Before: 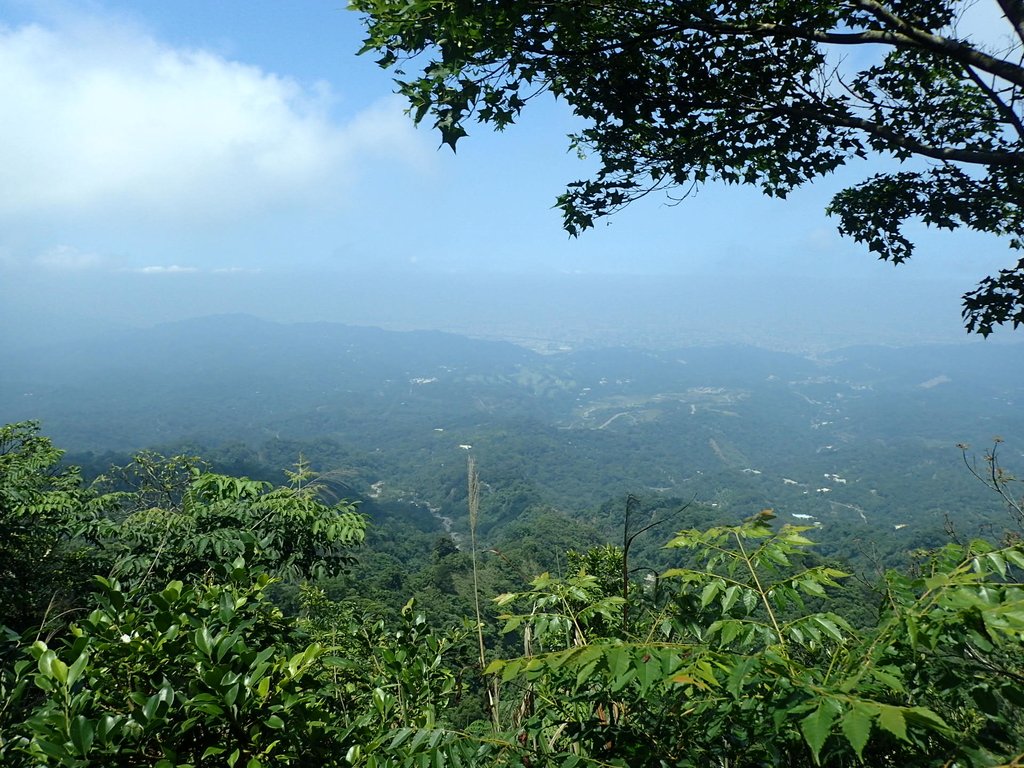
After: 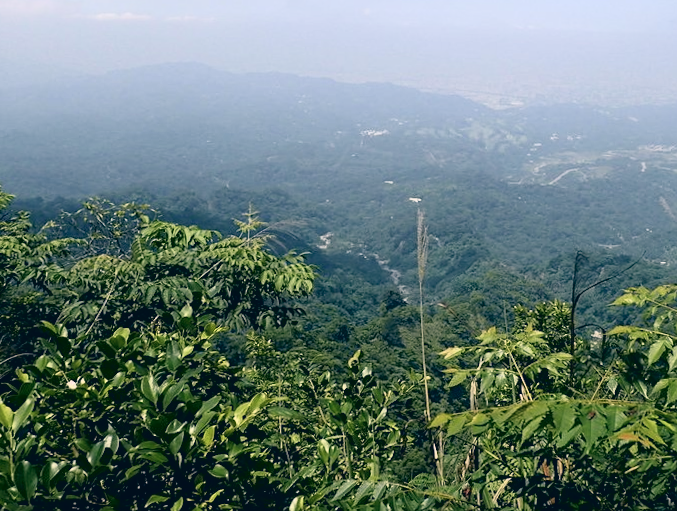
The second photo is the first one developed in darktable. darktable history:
crop and rotate: angle -1.15°, left 3.677%, top 31.656%, right 28.456%
tone curve: curves: ch0 [(0, 0.024) (0.031, 0.027) (0.113, 0.069) (0.198, 0.18) (0.304, 0.303) (0.441, 0.462) (0.557, 0.6) (0.711, 0.79) (0.812, 0.878) (0.927, 0.935) (1, 0.963)]; ch1 [(0, 0) (0.222, 0.2) (0.343, 0.325) (0.45, 0.441) (0.502, 0.501) (0.527, 0.534) (0.55, 0.561) (0.632, 0.656) (0.735, 0.754) (1, 1)]; ch2 [(0, 0) (0.249, 0.222) (0.352, 0.348) (0.424, 0.439) (0.476, 0.482) (0.499, 0.501) (0.517, 0.516) (0.532, 0.544) (0.558, 0.585) (0.596, 0.629) (0.726, 0.745) (0.82, 0.796) (0.998, 0.928)], color space Lab, independent channels, preserve colors none
color correction: highlights a* 14.06, highlights b* 5.76, shadows a* -5.97, shadows b* -15.32, saturation 0.869
